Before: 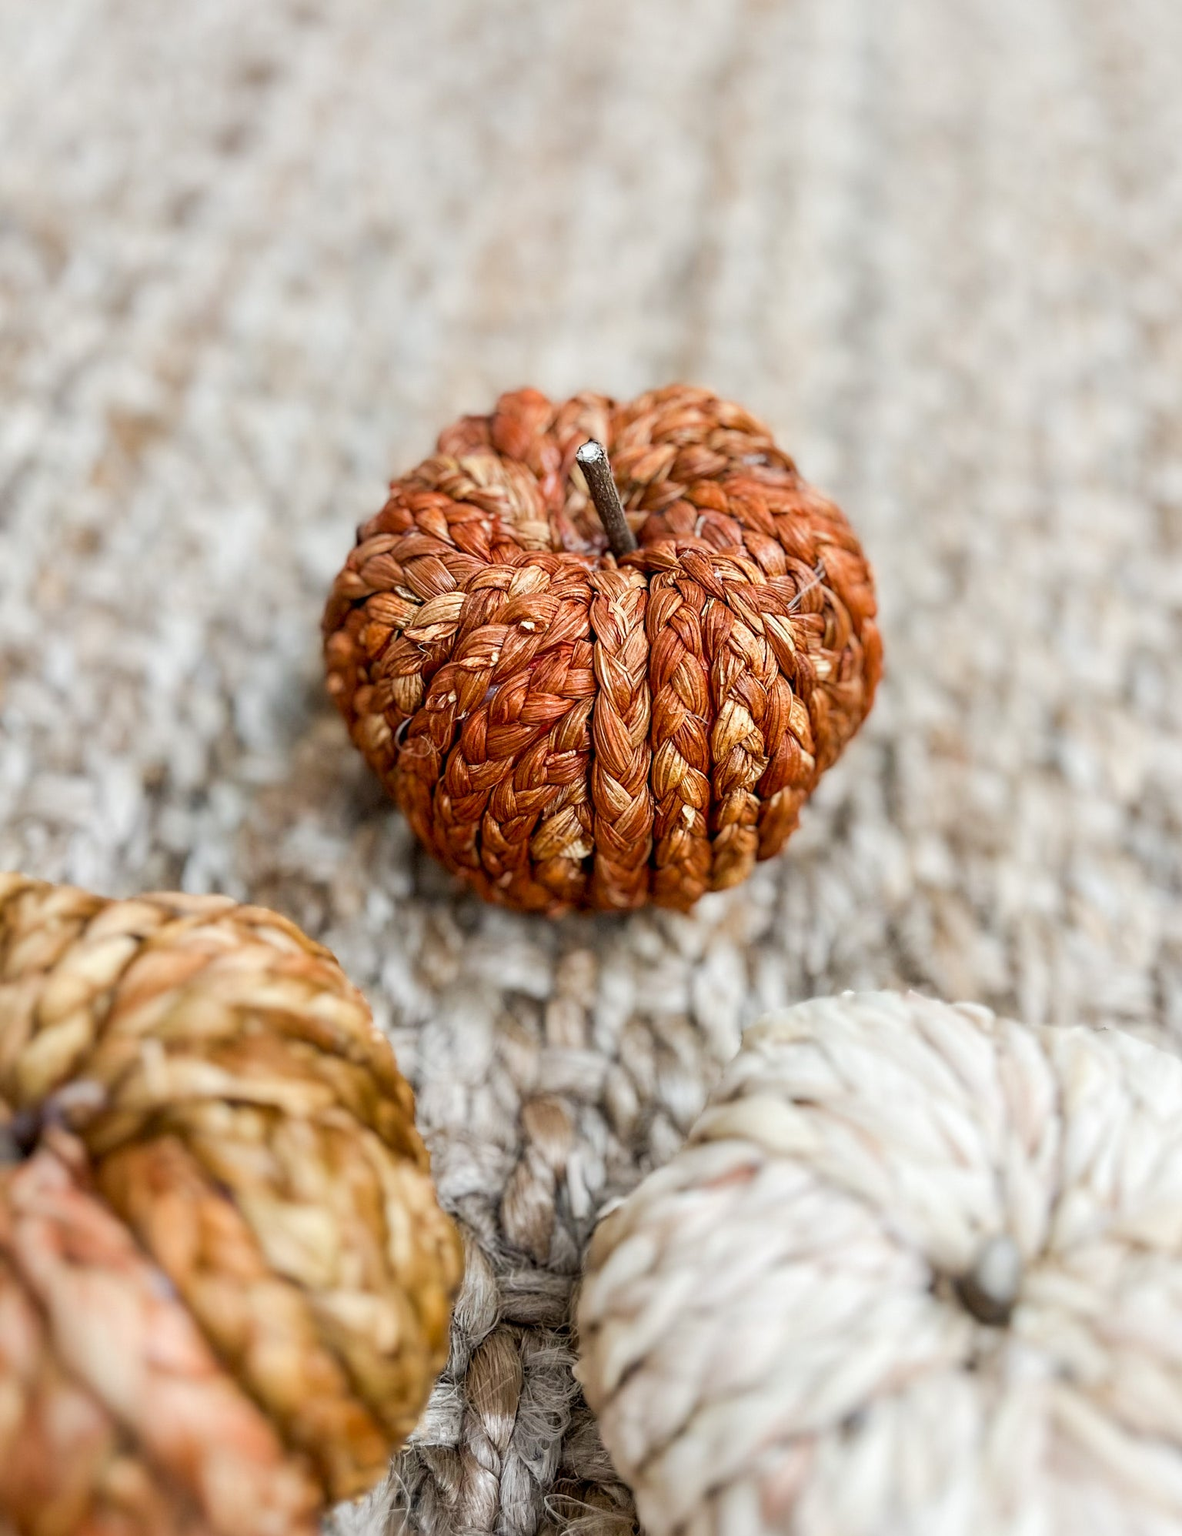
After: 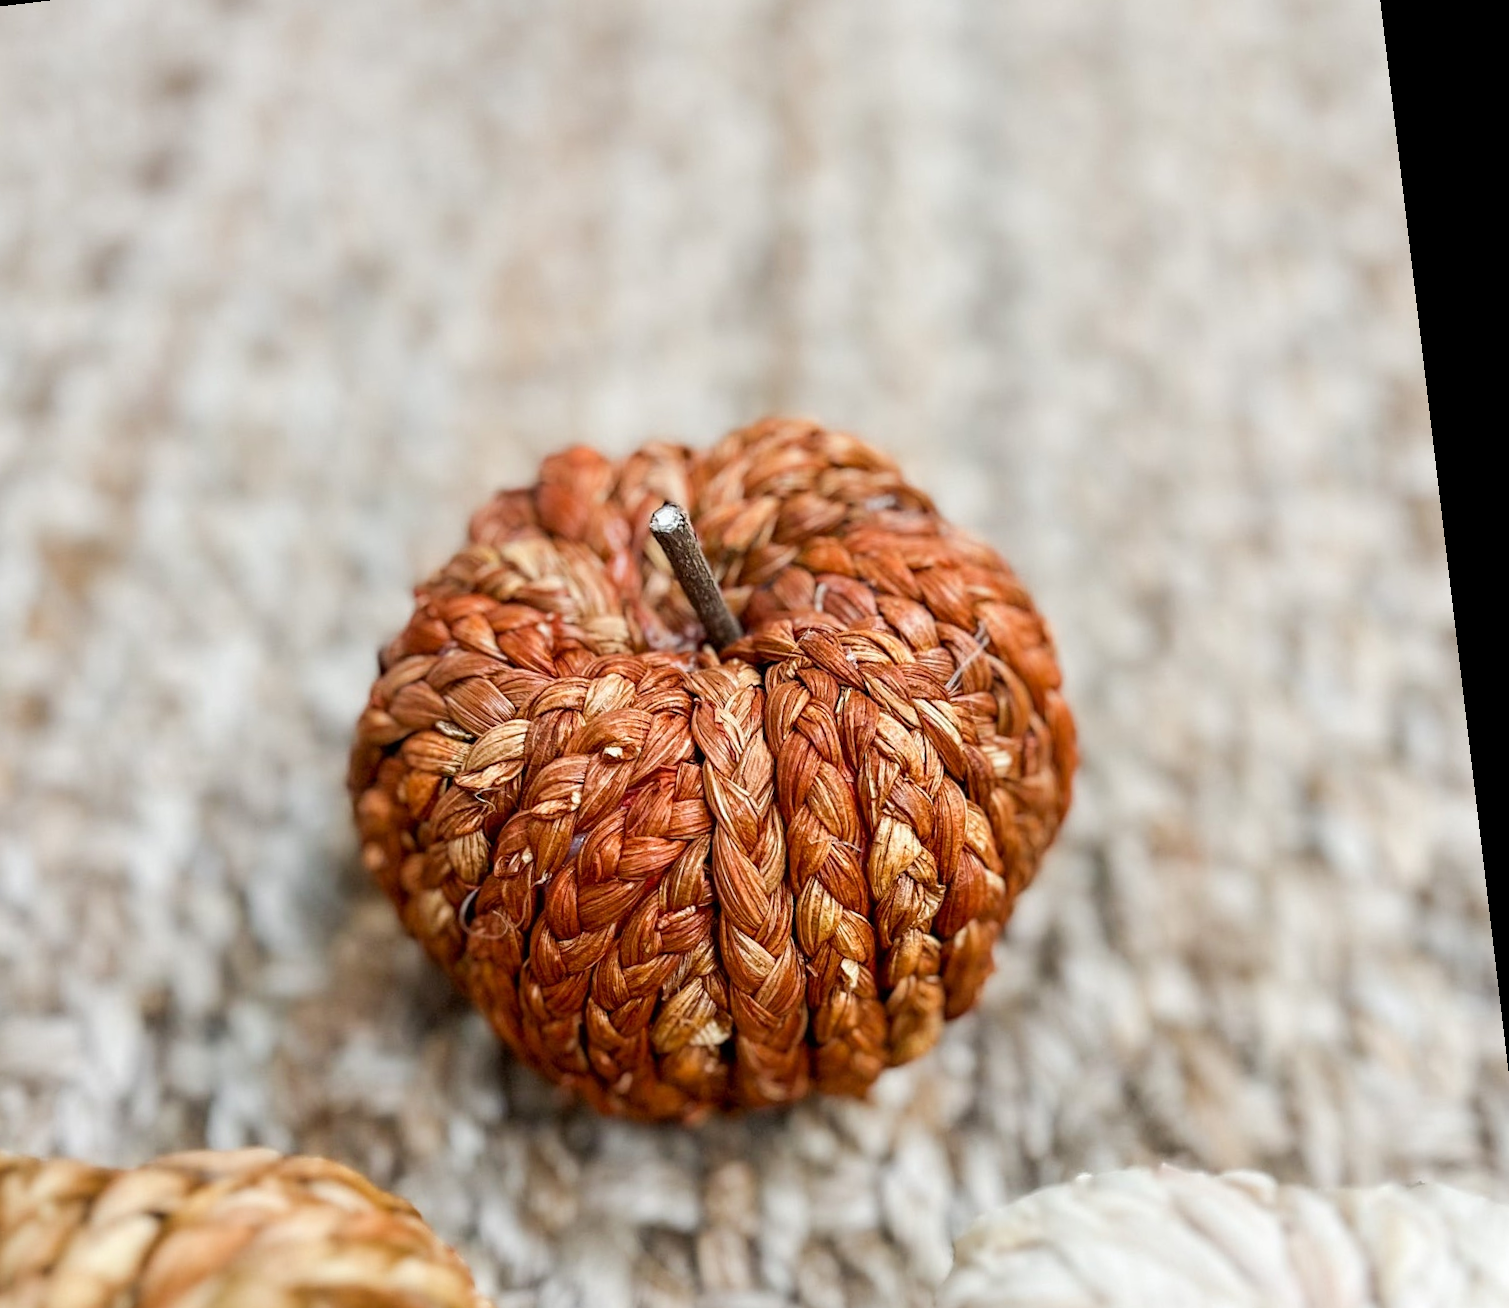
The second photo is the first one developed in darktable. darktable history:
rotate and perspective: rotation -6.83°, automatic cropping off
crop and rotate: left 9.345%, top 7.22%, right 4.982%, bottom 32.331%
